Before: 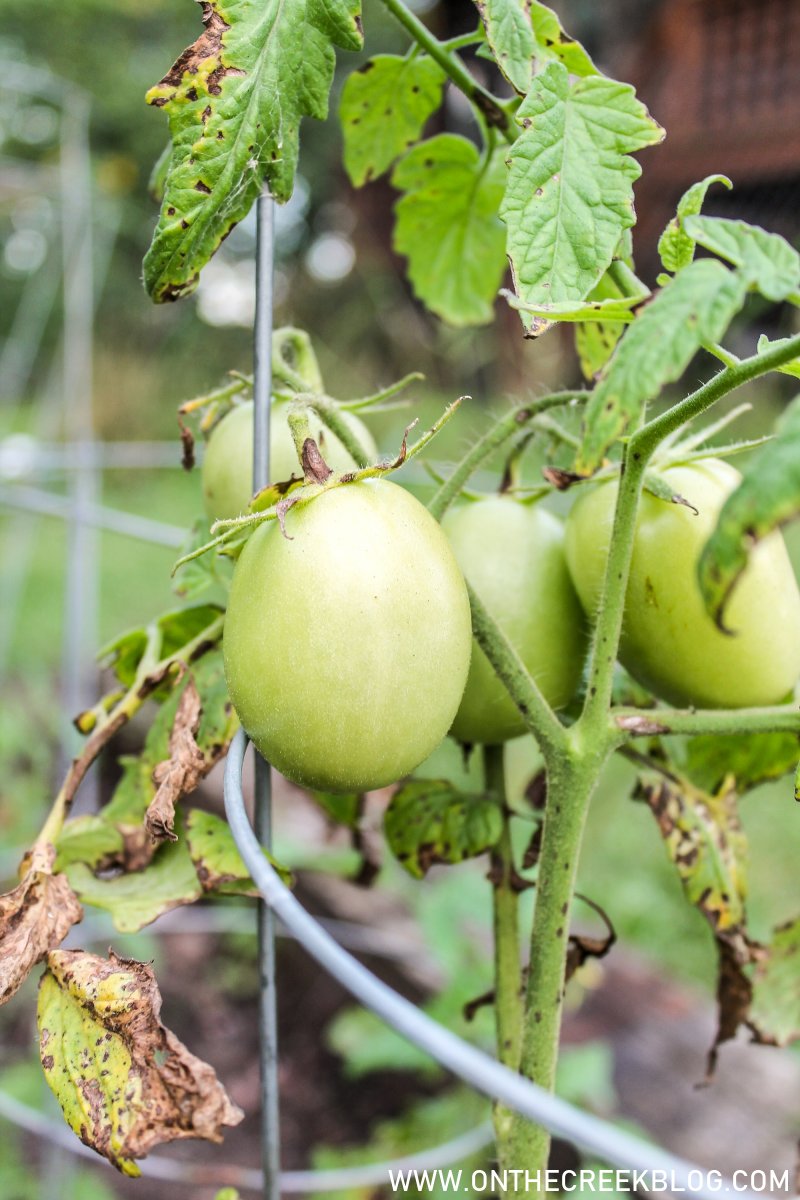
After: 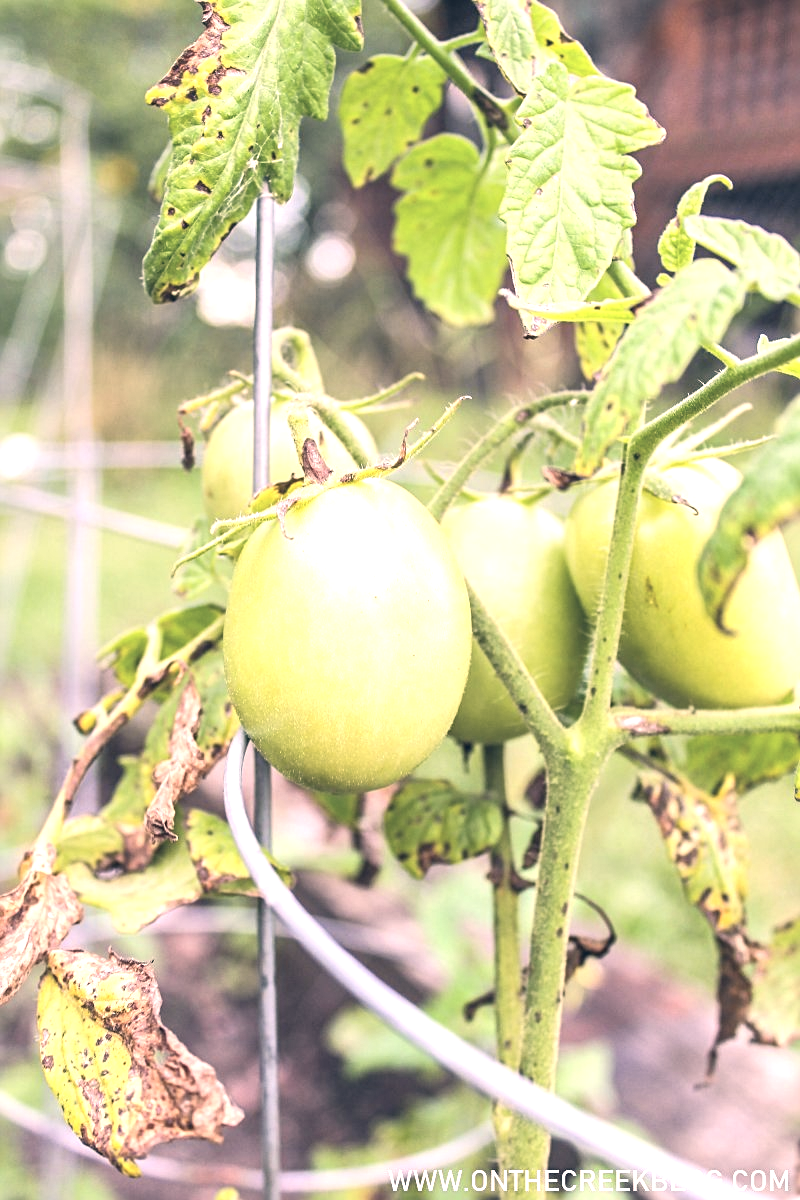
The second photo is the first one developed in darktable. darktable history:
contrast brightness saturation: contrast -0.137, brightness 0.051, saturation -0.124
exposure: black level correction -0.002, exposure 1.11 EV, compensate highlight preservation false
sharpen: radius 2.157, amount 0.381, threshold 0.01
color correction: highlights a* 13.99, highlights b* 5.65, shadows a* -5.64, shadows b* -15.65, saturation 0.869
